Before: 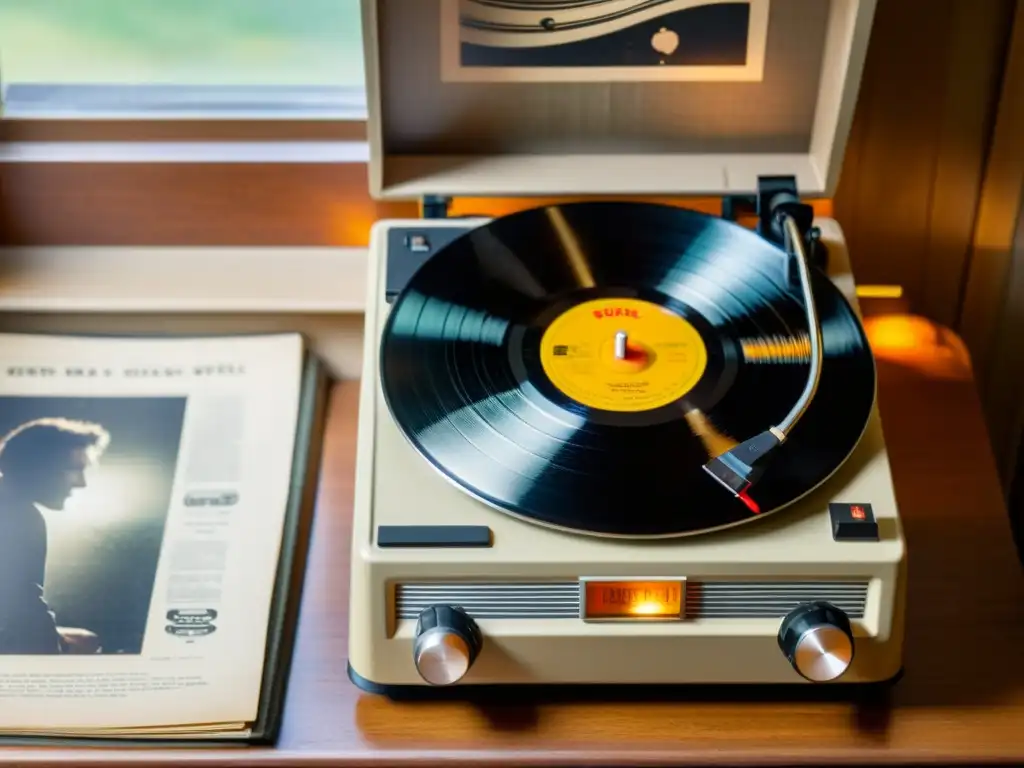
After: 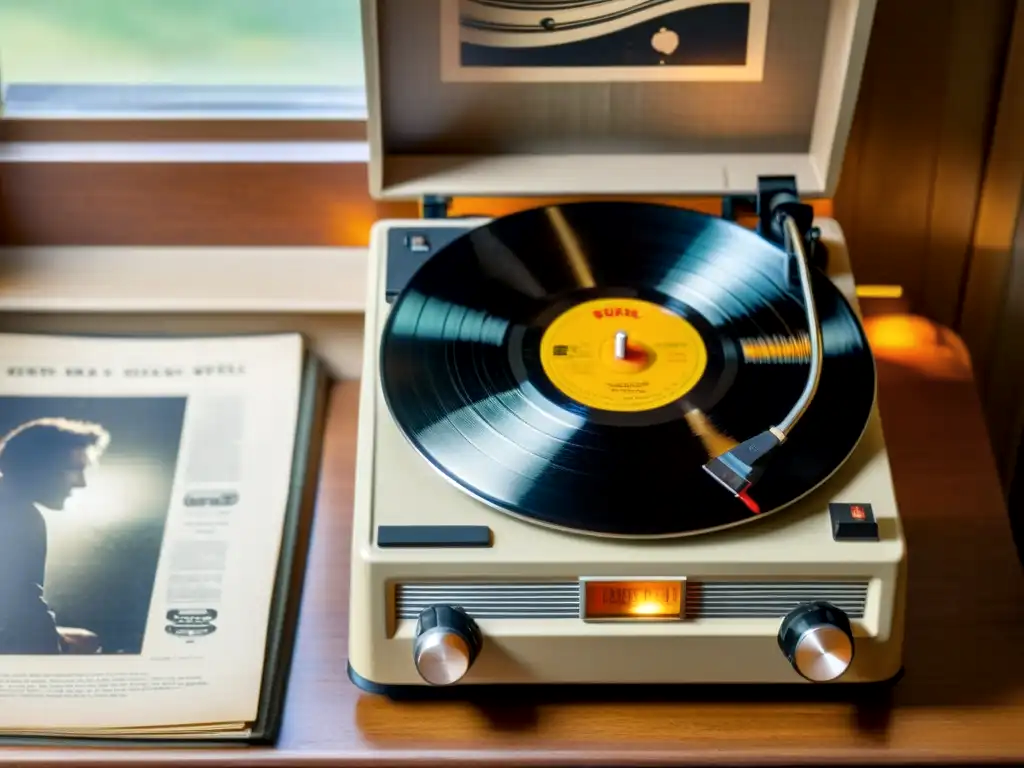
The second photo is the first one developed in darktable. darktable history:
color zones: curves: ch0 [(0.068, 0.464) (0.25, 0.5) (0.48, 0.508) (0.75, 0.536) (0.886, 0.476) (0.967, 0.456)]; ch1 [(0.066, 0.456) (0.25, 0.5) (0.616, 0.508) (0.746, 0.56) (0.934, 0.444)]
local contrast: mode bilateral grid, contrast 20, coarseness 50, detail 132%, midtone range 0.2
